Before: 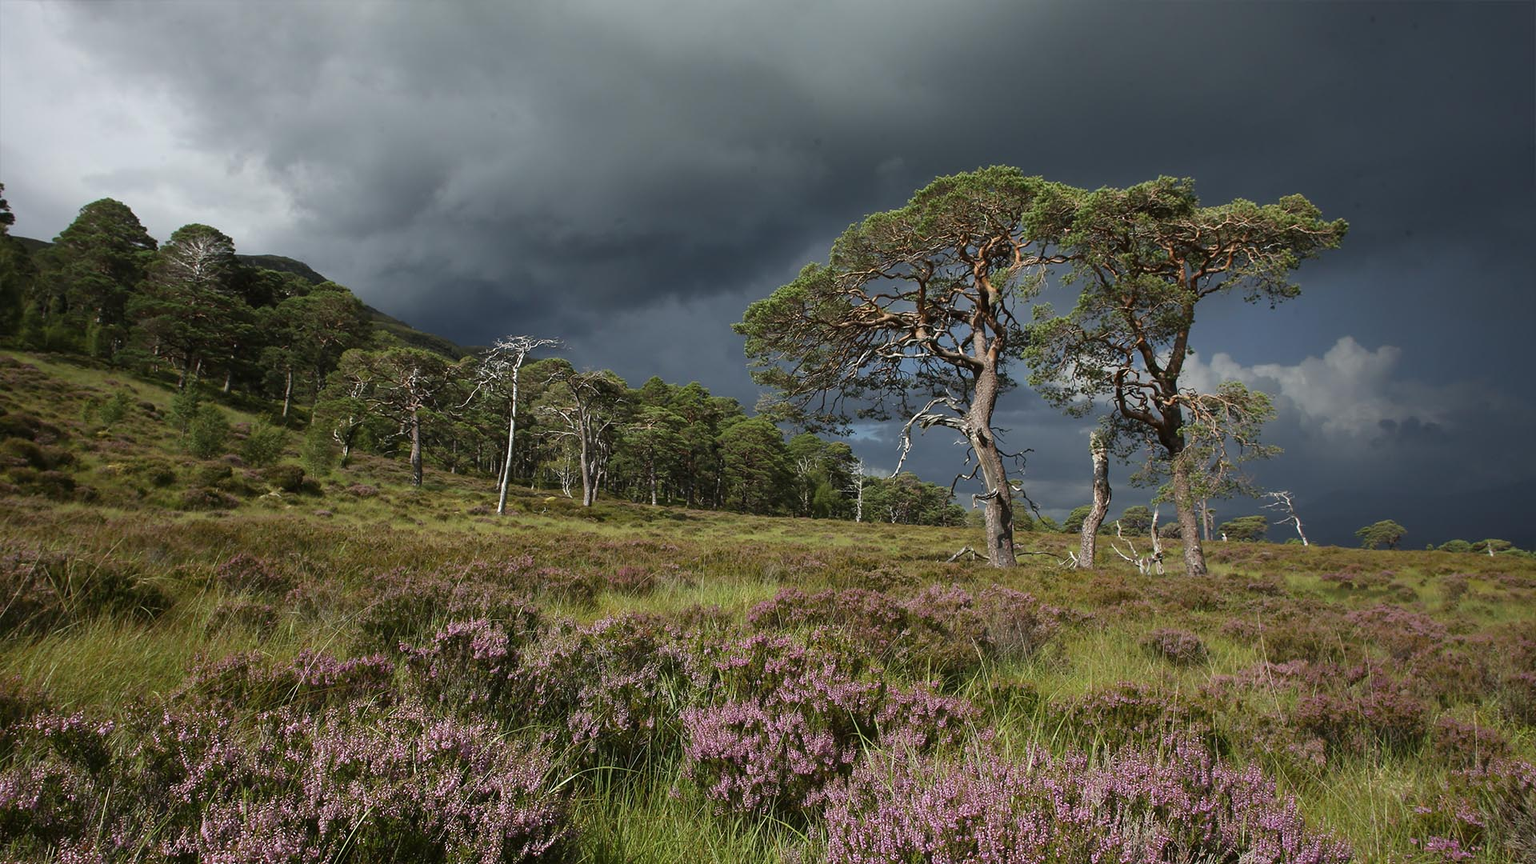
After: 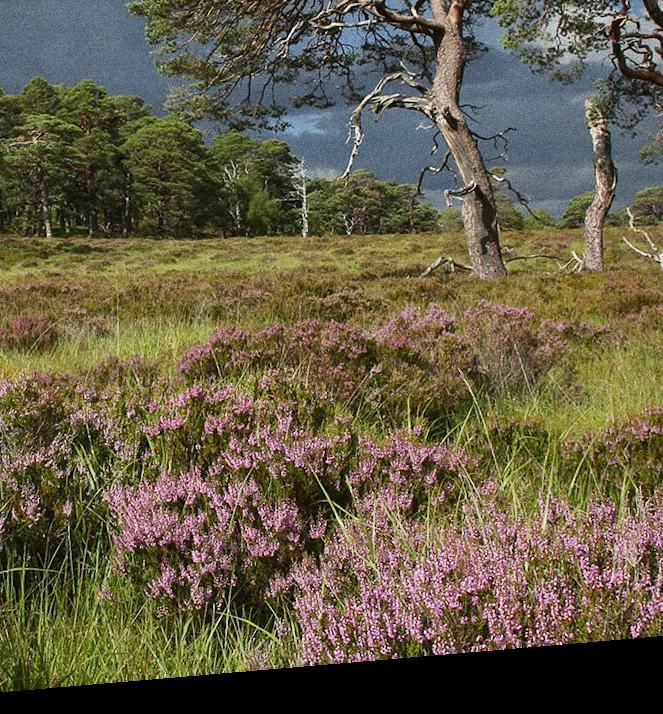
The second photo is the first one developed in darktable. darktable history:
exposure: black level correction 0.001, exposure -0.2 EV, compensate highlight preservation false
crop: left 40.878%, top 39.176%, right 25.993%, bottom 3.081%
grain: coarseness 0.09 ISO, strength 40%
contrast brightness saturation: contrast 0.2, brightness 0.16, saturation 0.22
rotate and perspective: rotation -4.86°, automatic cropping off
